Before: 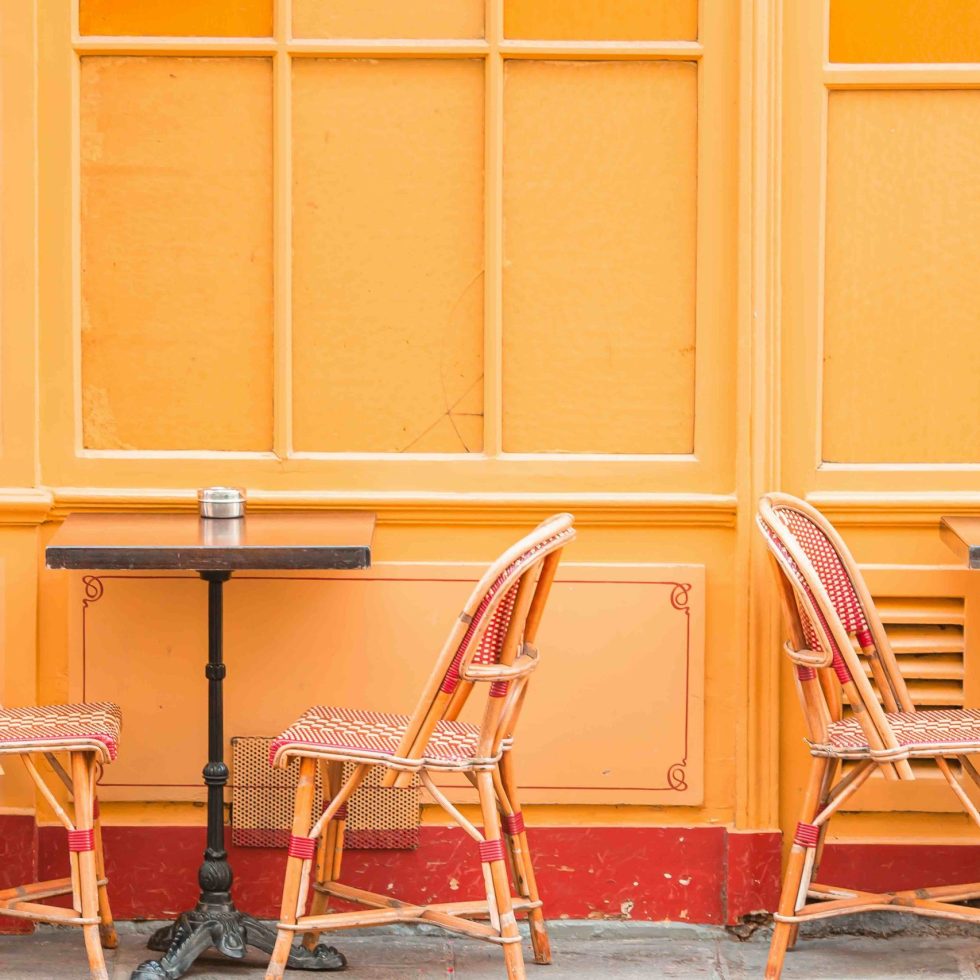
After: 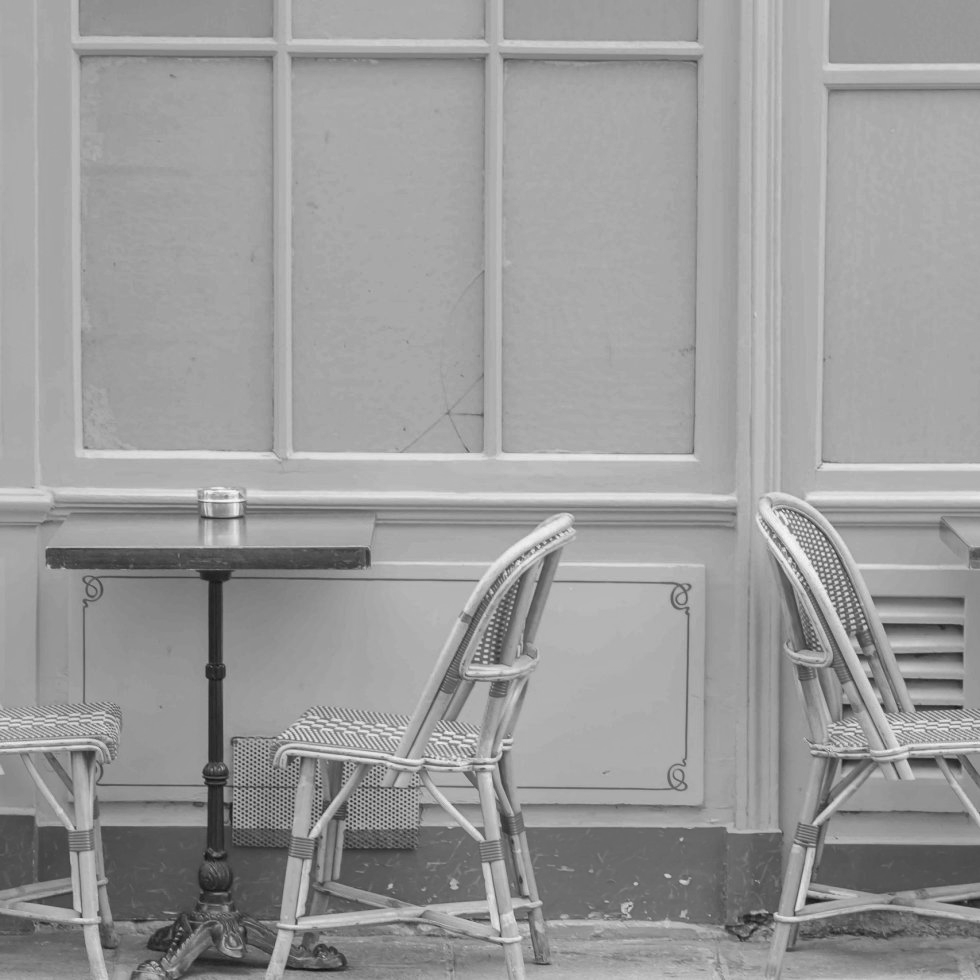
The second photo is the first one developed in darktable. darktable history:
color balance rgb: linear chroma grading › global chroma 15%, perceptual saturation grading › global saturation 30%
monochrome: on, module defaults
shadows and highlights: on, module defaults
